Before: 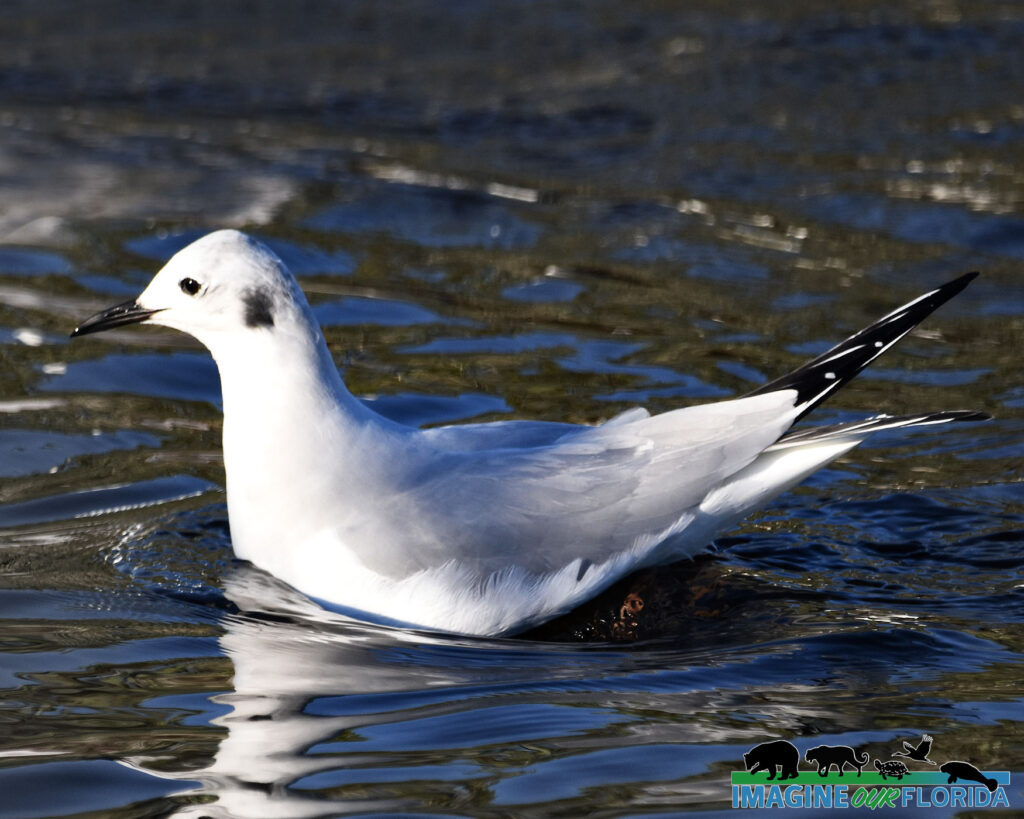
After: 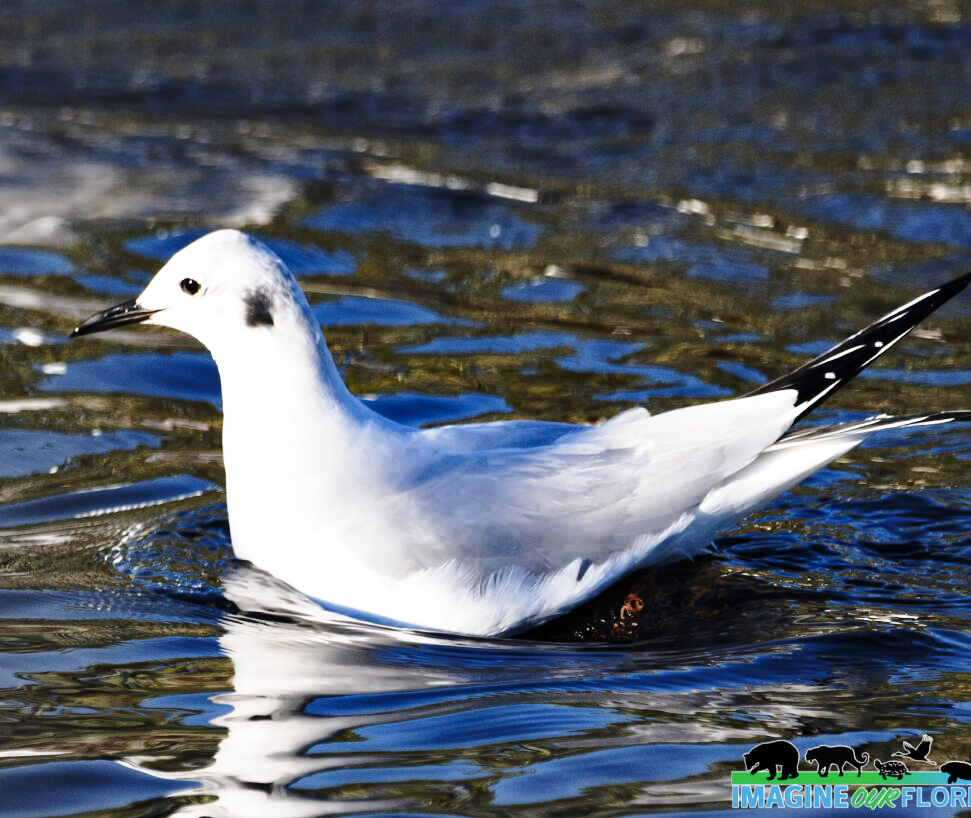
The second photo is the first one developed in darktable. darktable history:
crop and rotate: right 5.167%
base curve: curves: ch0 [(0, 0) (0.028, 0.03) (0.121, 0.232) (0.46, 0.748) (0.859, 0.968) (1, 1)], preserve colors none
shadows and highlights: shadows 30.86, highlights 0, soften with gaussian
